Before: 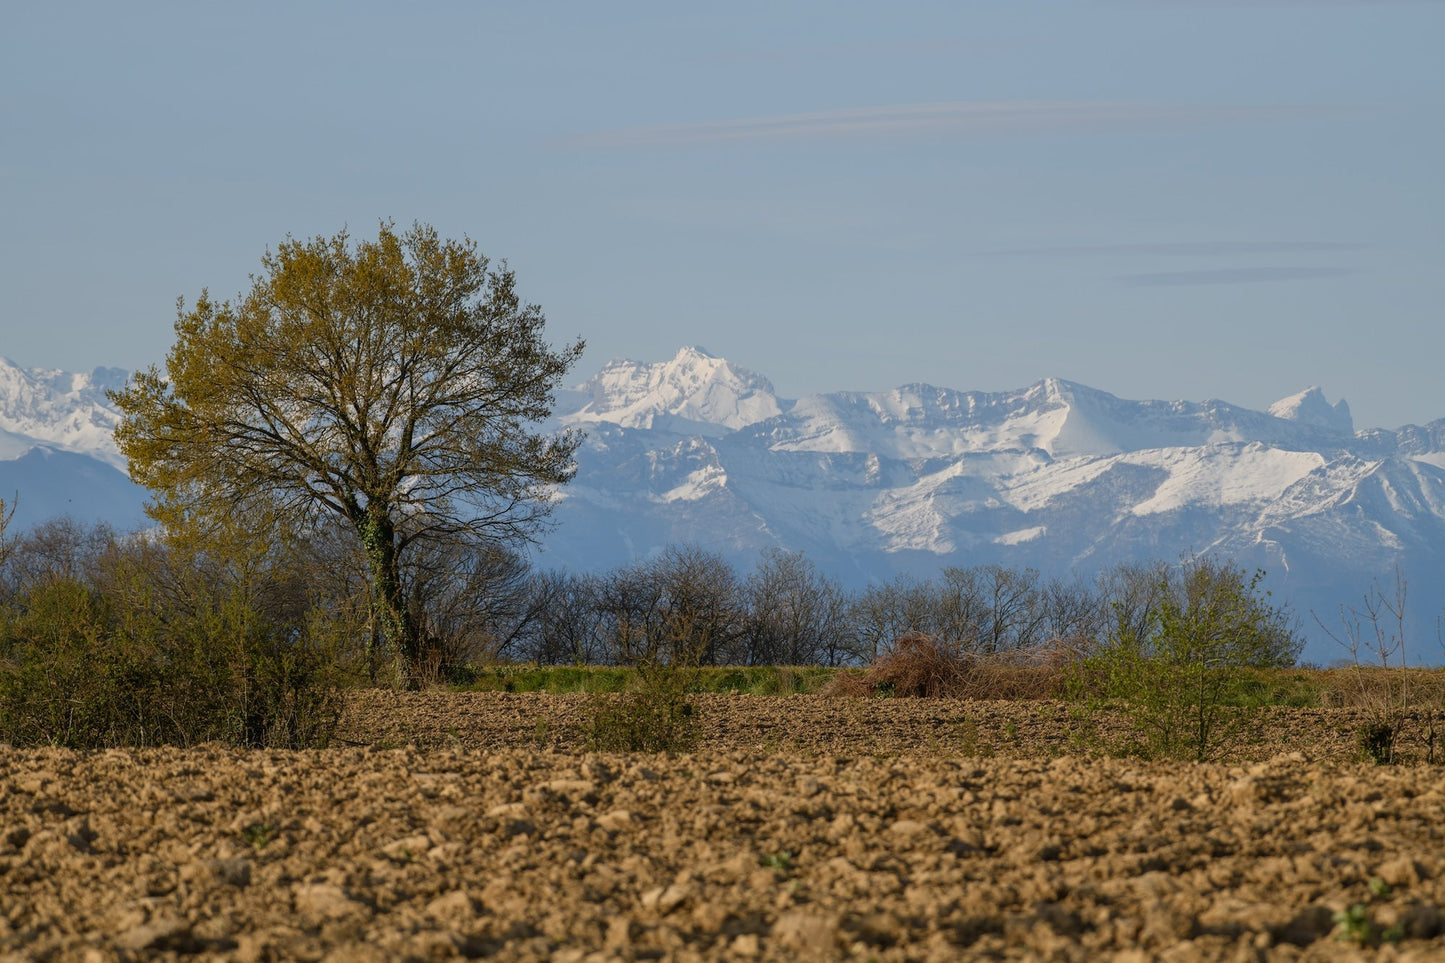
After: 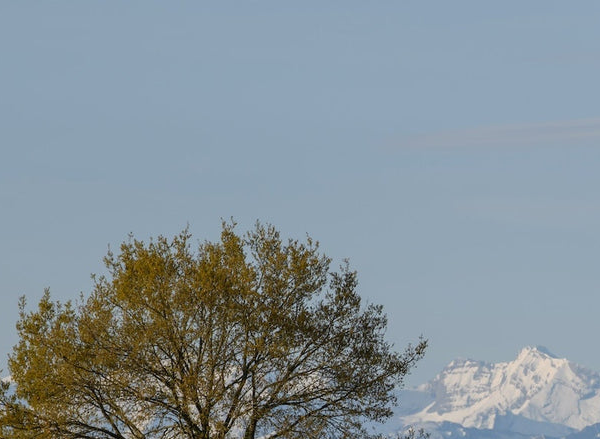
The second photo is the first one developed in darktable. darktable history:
crop and rotate: left 10.956%, top 0.085%, right 47.505%, bottom 54.254%
